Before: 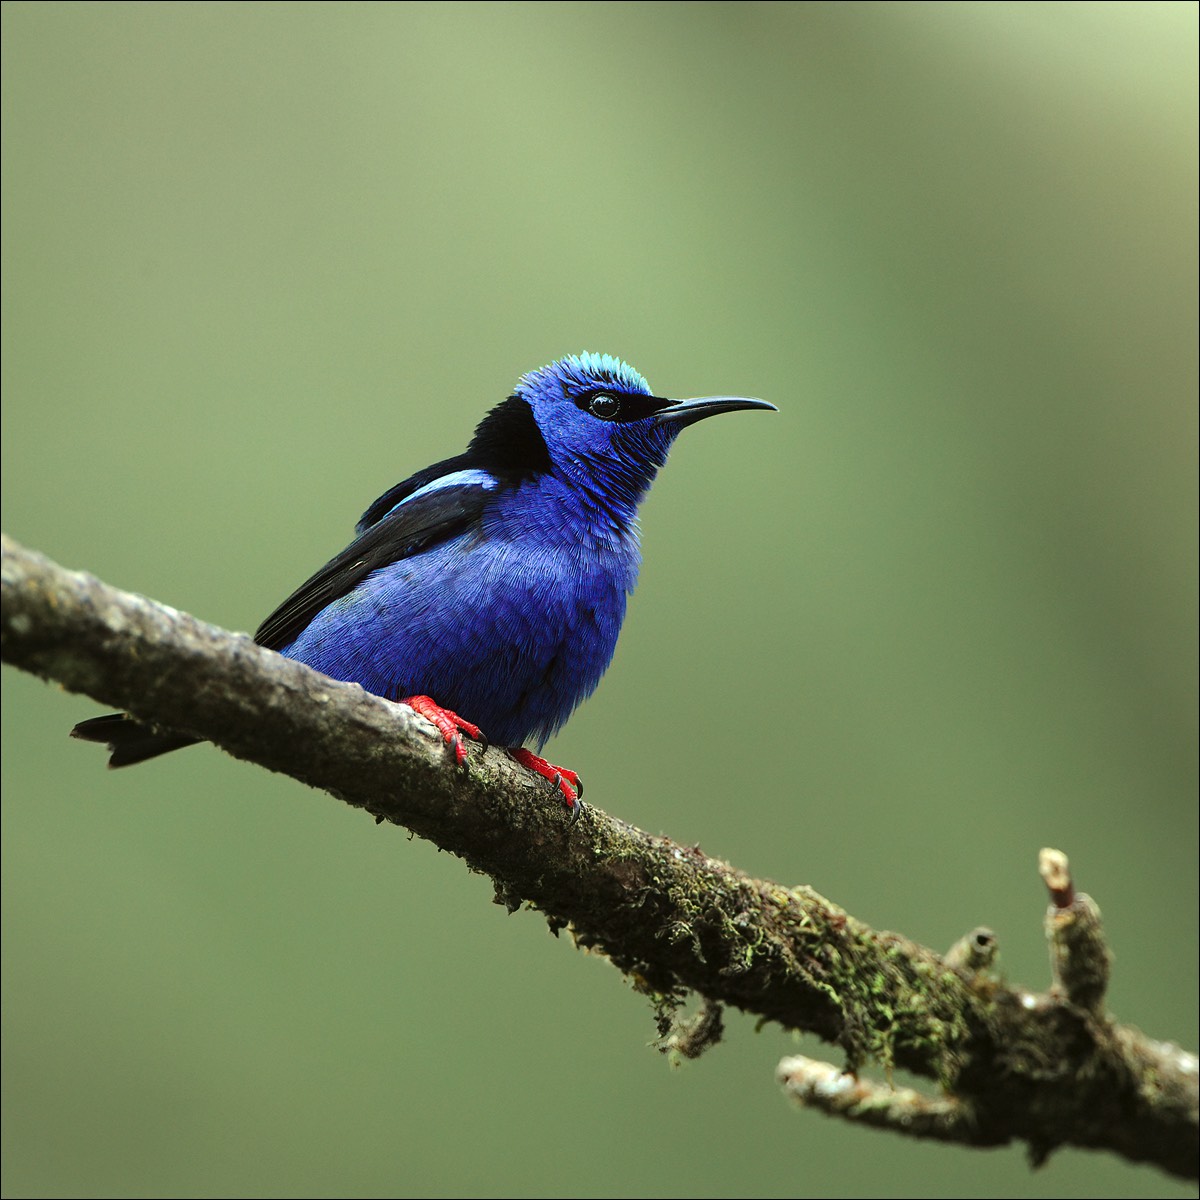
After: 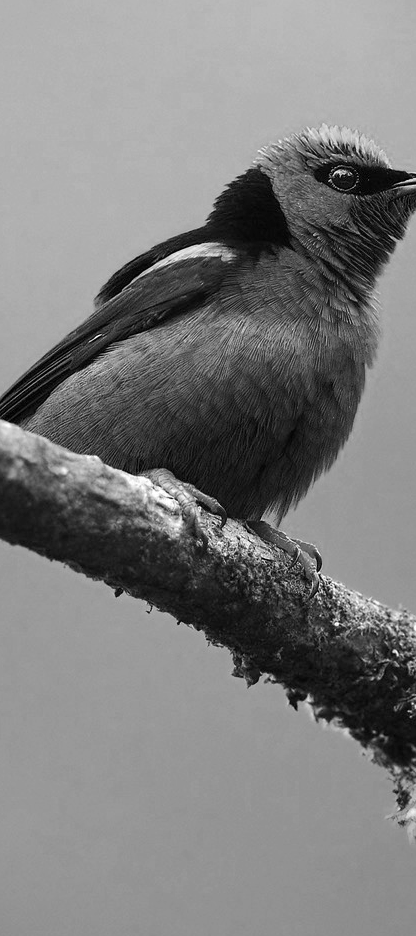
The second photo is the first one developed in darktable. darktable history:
crop and rotate: left 21.823%, top 18.948%, right 43.461%, bottom 2.983%
contrast brightness saturation: saturation -0.052
color zones: curves: ch0 [(0.002, 0.593) (0.143, 0.417) (0.285, 0.541) (0.455, 0.289) (0.608, 0.327) (0.727, 0.283) (0.869, 0.571) (1, 0.603)]; ch1 [(0, 0) (0.143, 0) (0.286, 0) (0.429, 0) (0.571, 0) (0.714, 0) (0.857, 0)]
